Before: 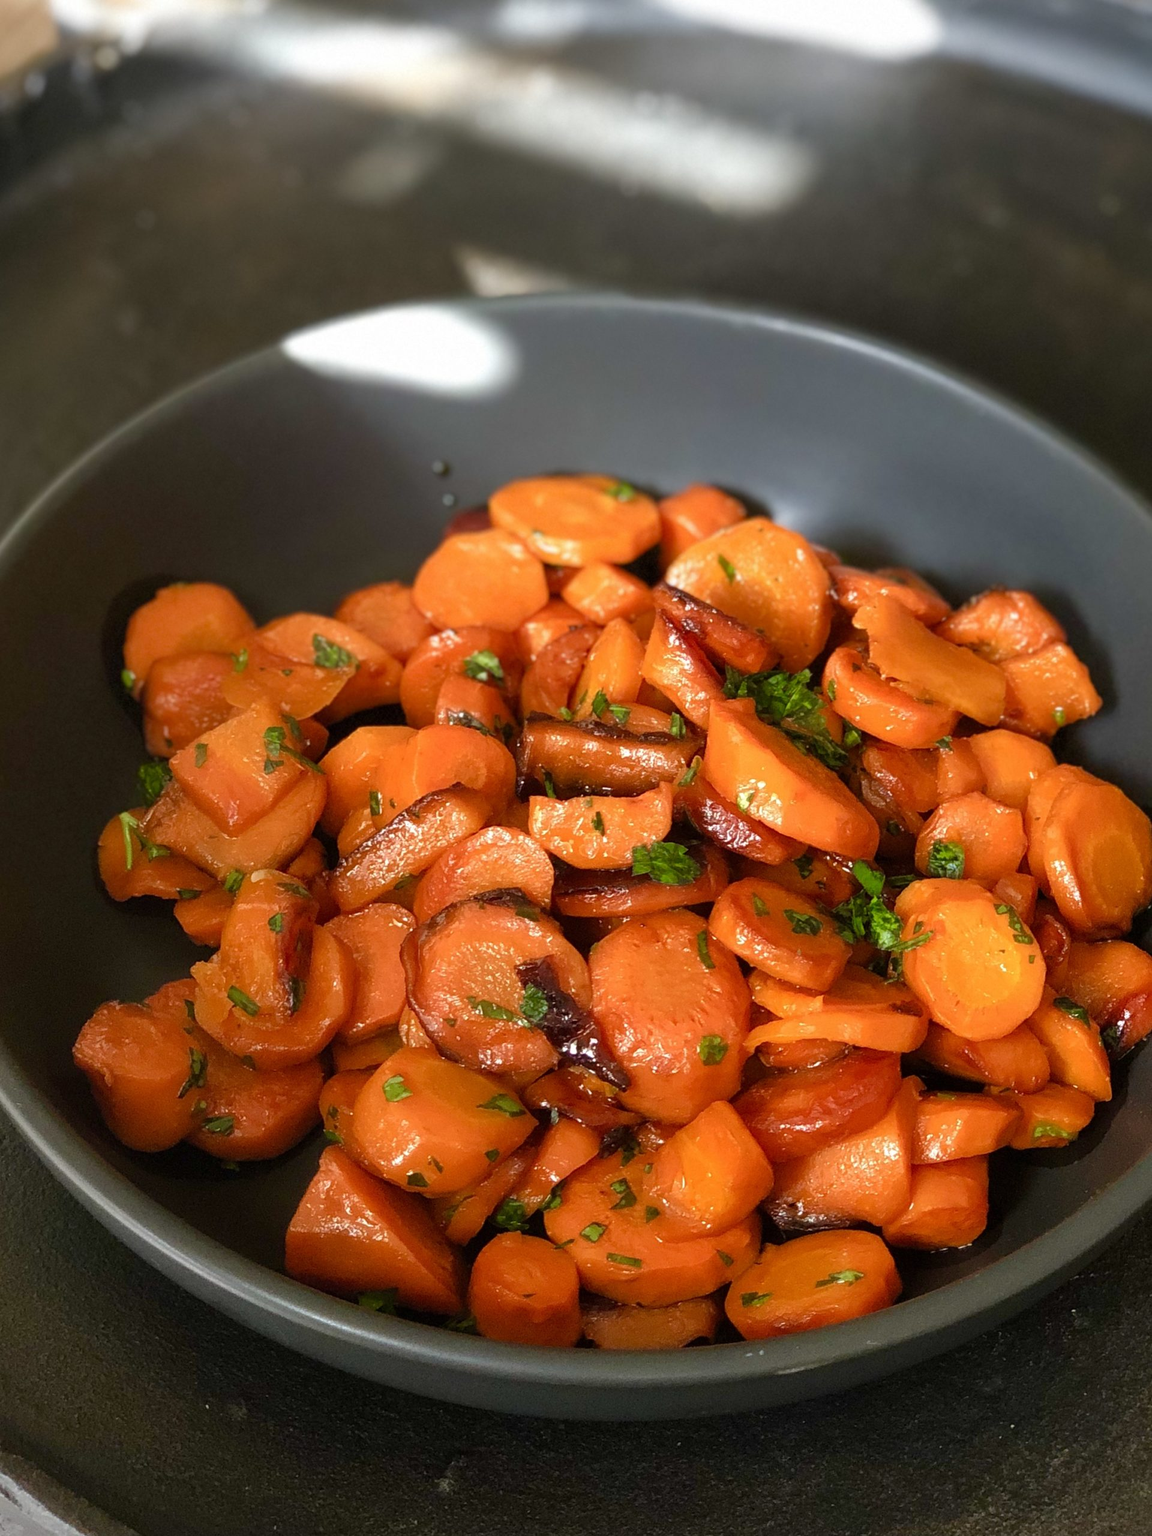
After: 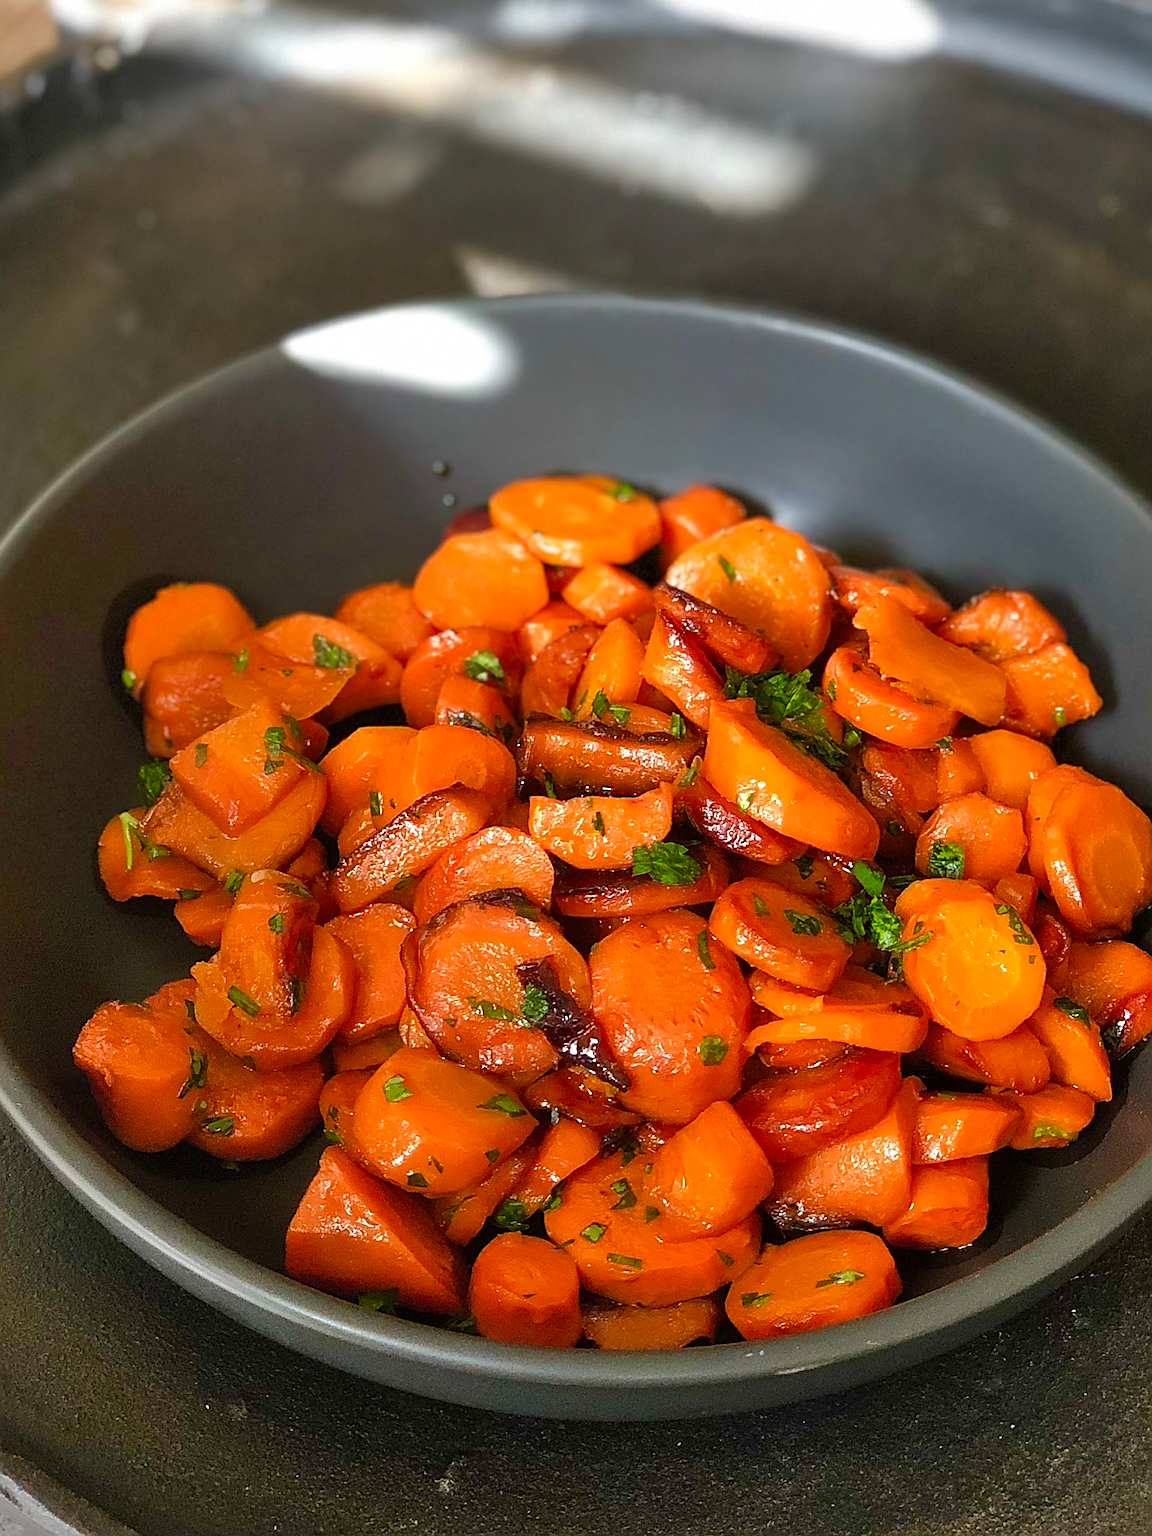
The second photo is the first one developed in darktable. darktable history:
sharpen: amount 1.012
tone equalizer: edges refinement/feathering 500, mask exposure compensation -1.57 EV, preserve details no
shadows and highlights: soften with gaussian
